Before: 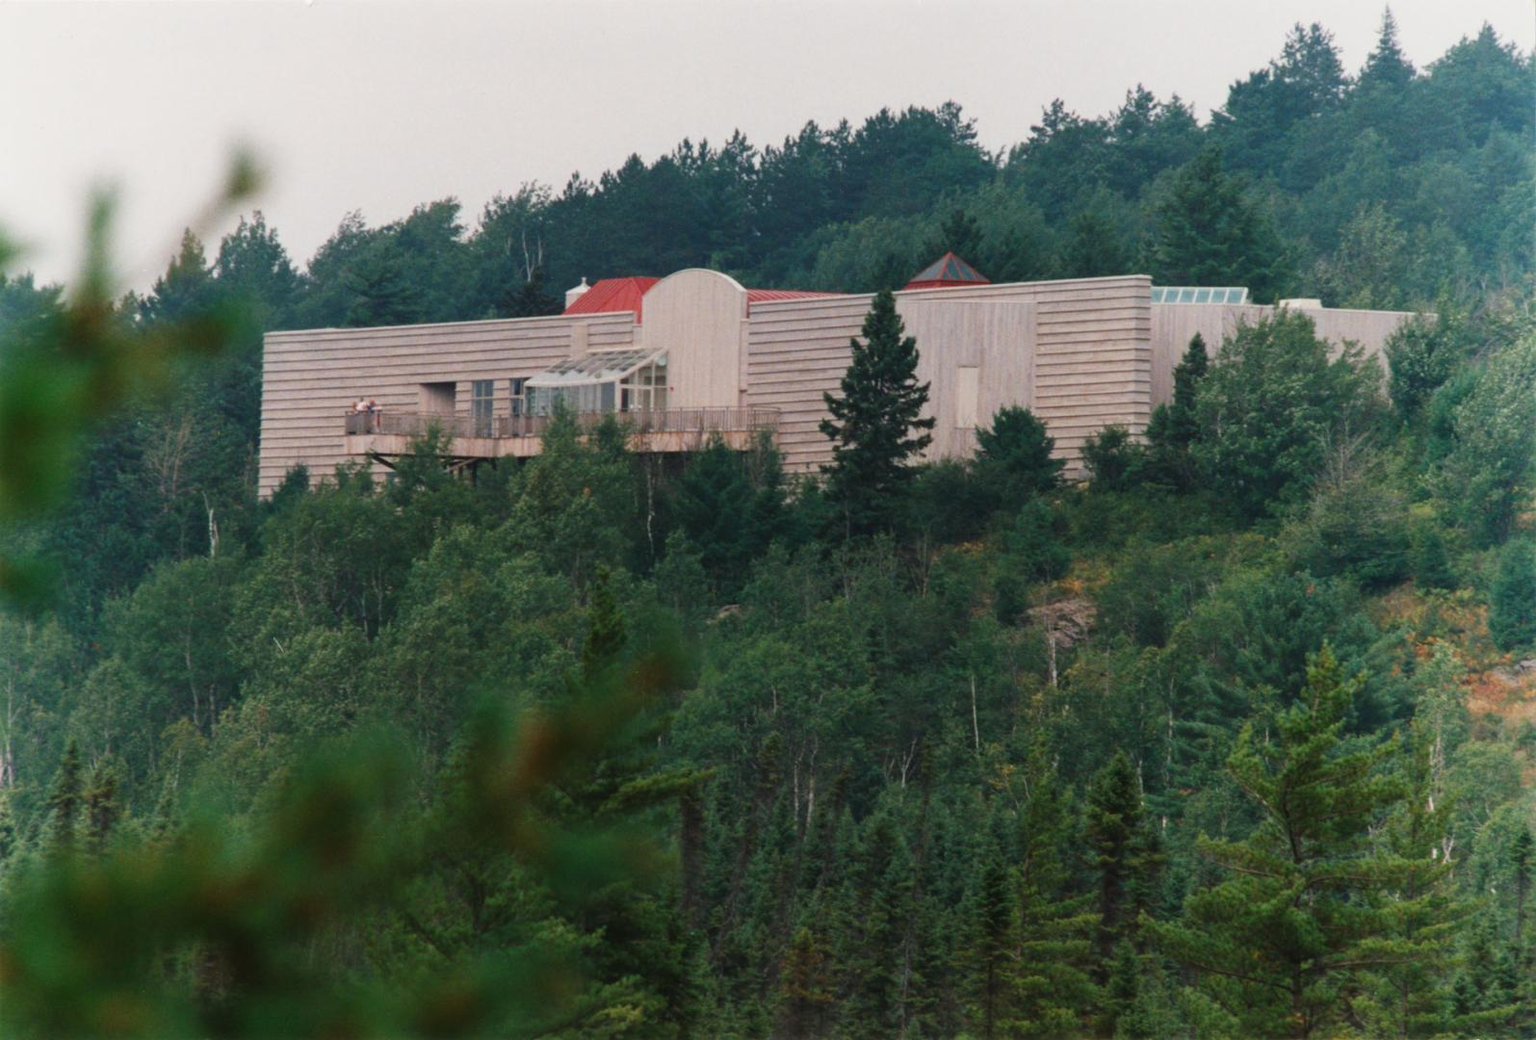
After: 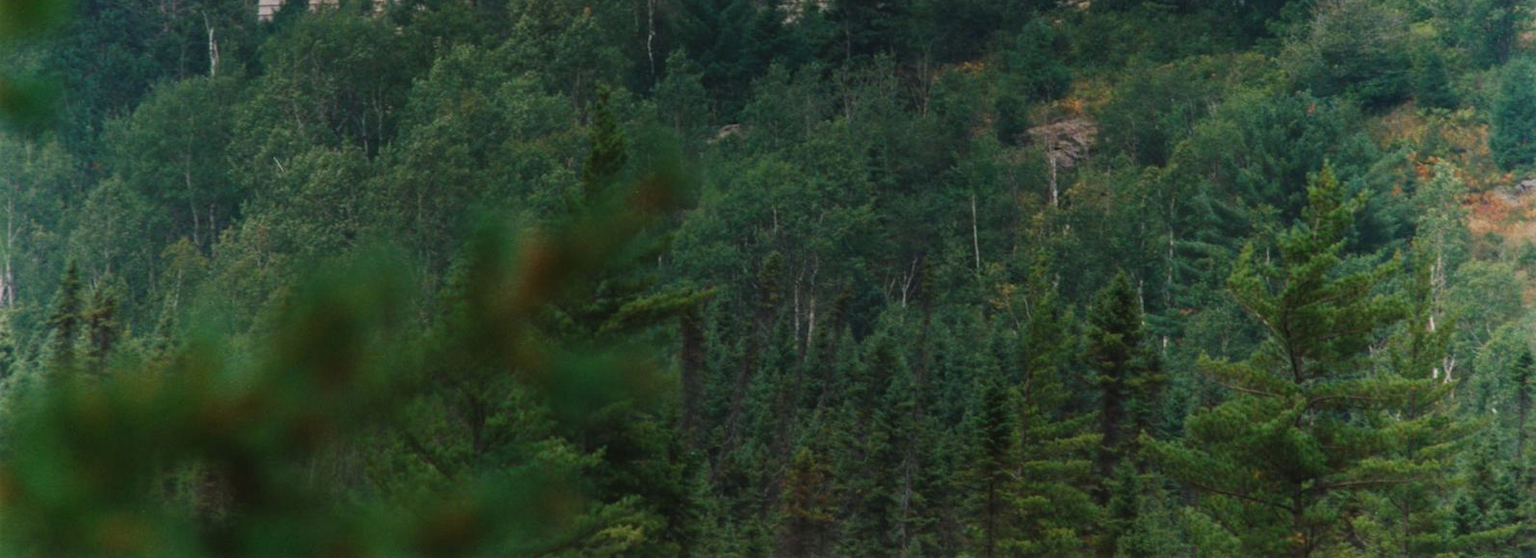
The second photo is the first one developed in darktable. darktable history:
white balance: red 0.982, blue 1.018
crop and rotate: top 46.237%
local contrast: mode bilateral grid, contrast 100, coarseness 100, detail 94%, midtone range 0.2
